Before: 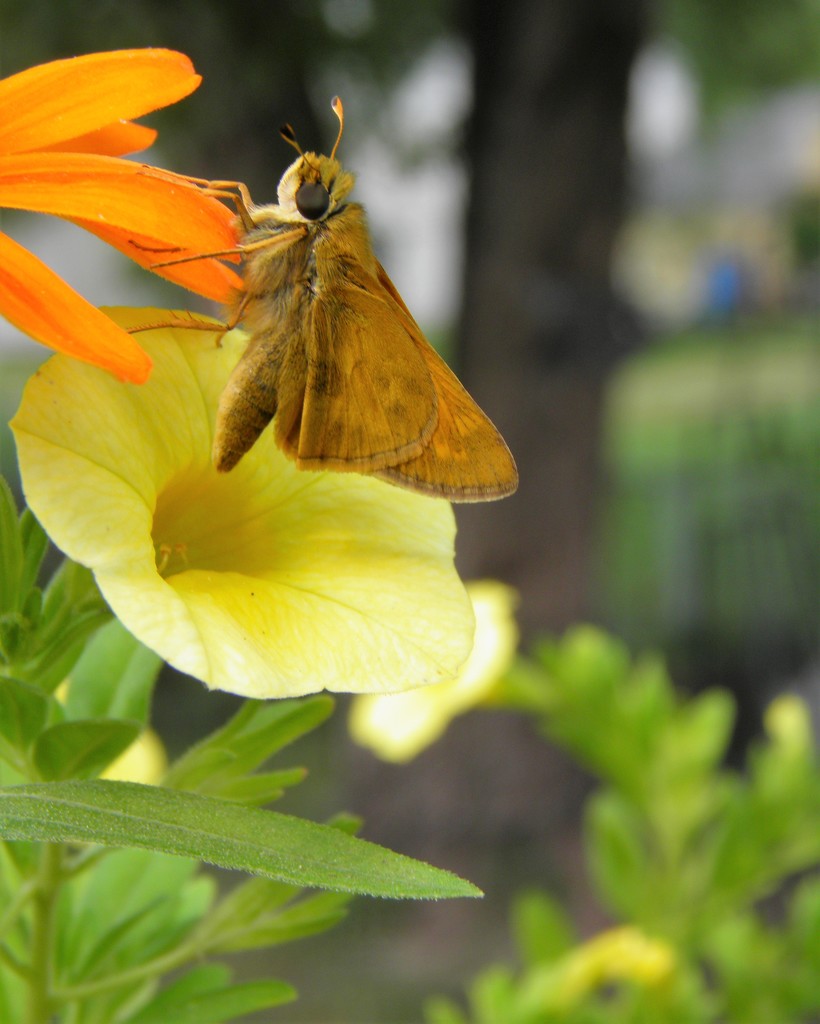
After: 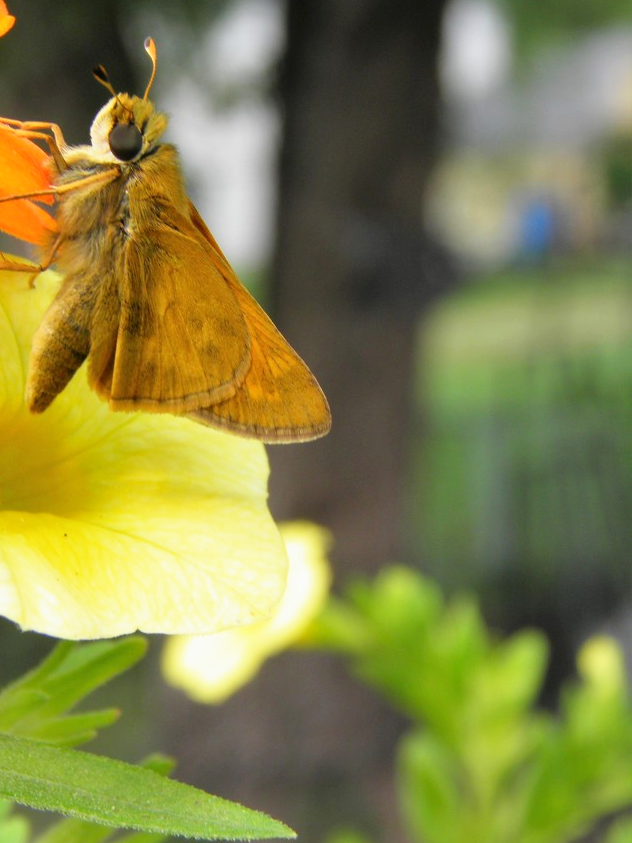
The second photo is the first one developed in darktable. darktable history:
crop: left 22.865%, top 5.839%, bottom 11.751%
base curve: curves: ch0 [(0, 0) (0.666, 0.806) (1, 1)], preserve colors none
